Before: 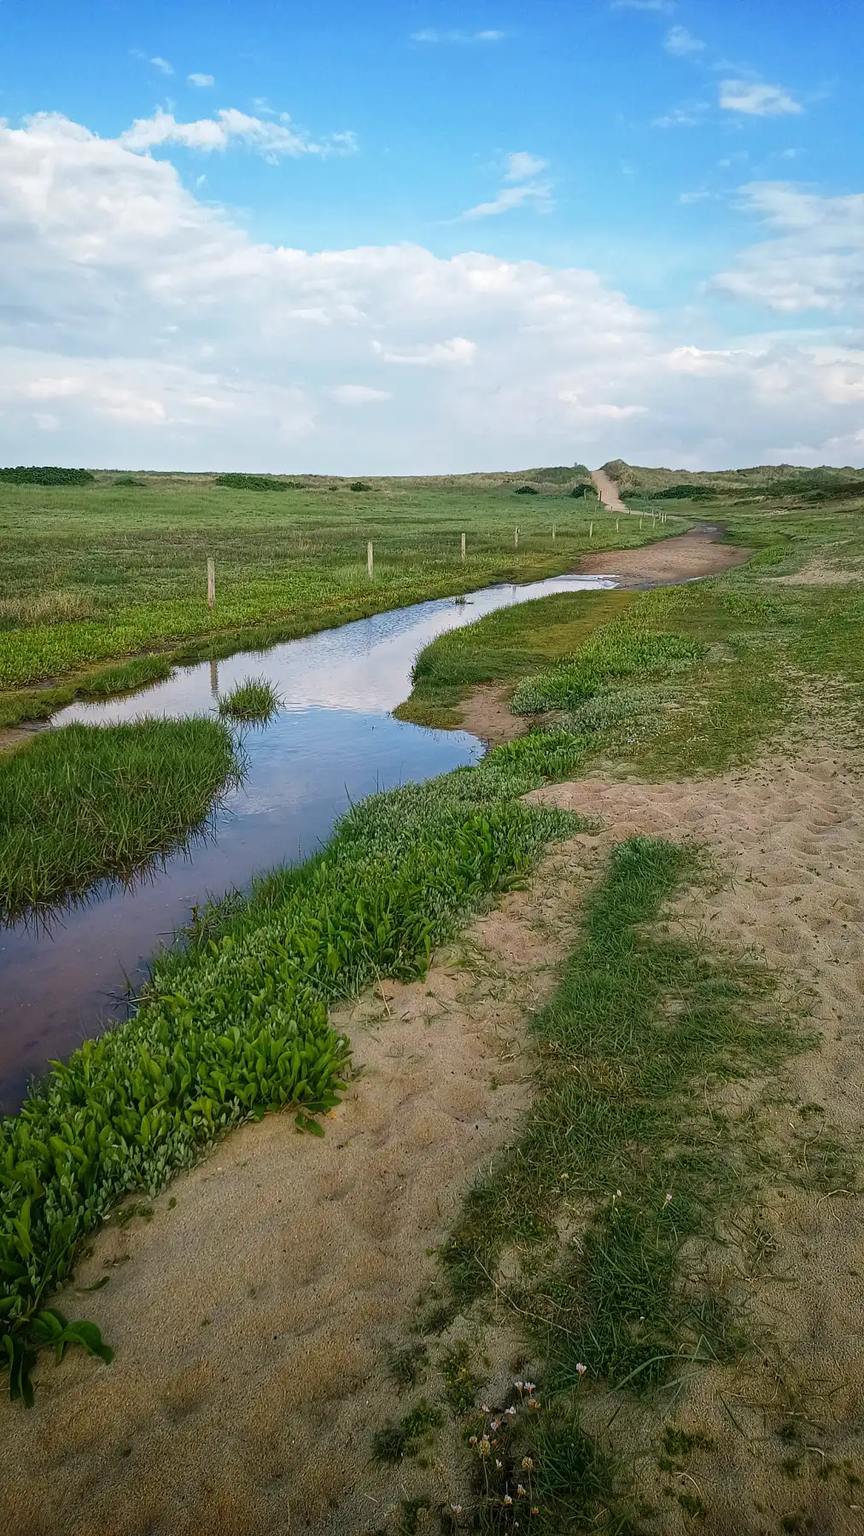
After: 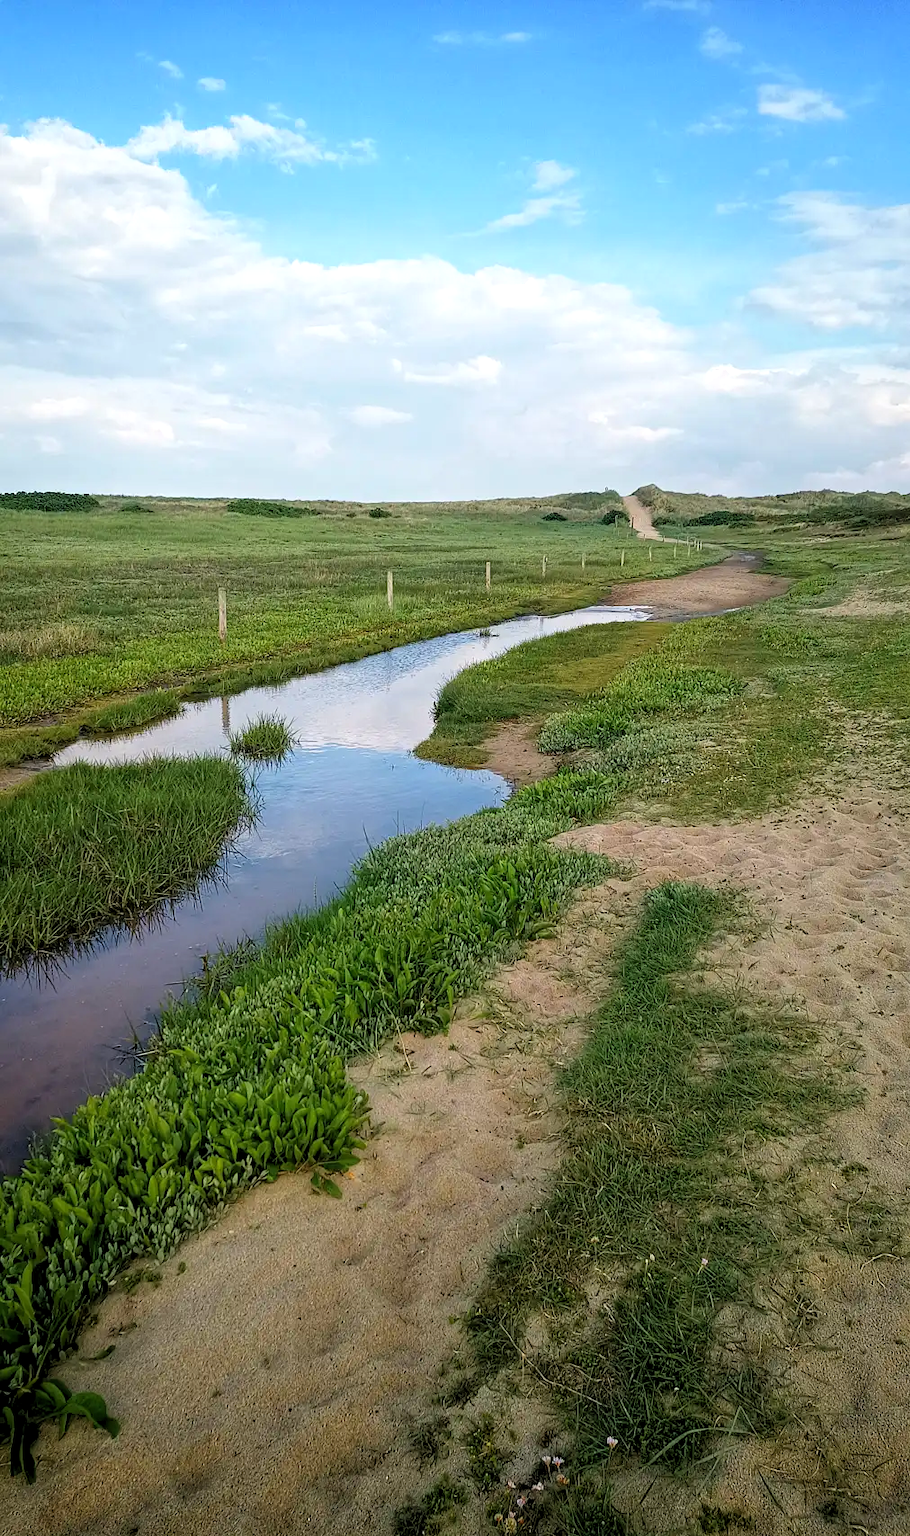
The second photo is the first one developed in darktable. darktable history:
rgb levels: levels [[0.01, 0.419, 0.839], [0, 0.5, 1], [0, 0.5, 1]]
crop and rotate: top 0%, bottom 5.097%
